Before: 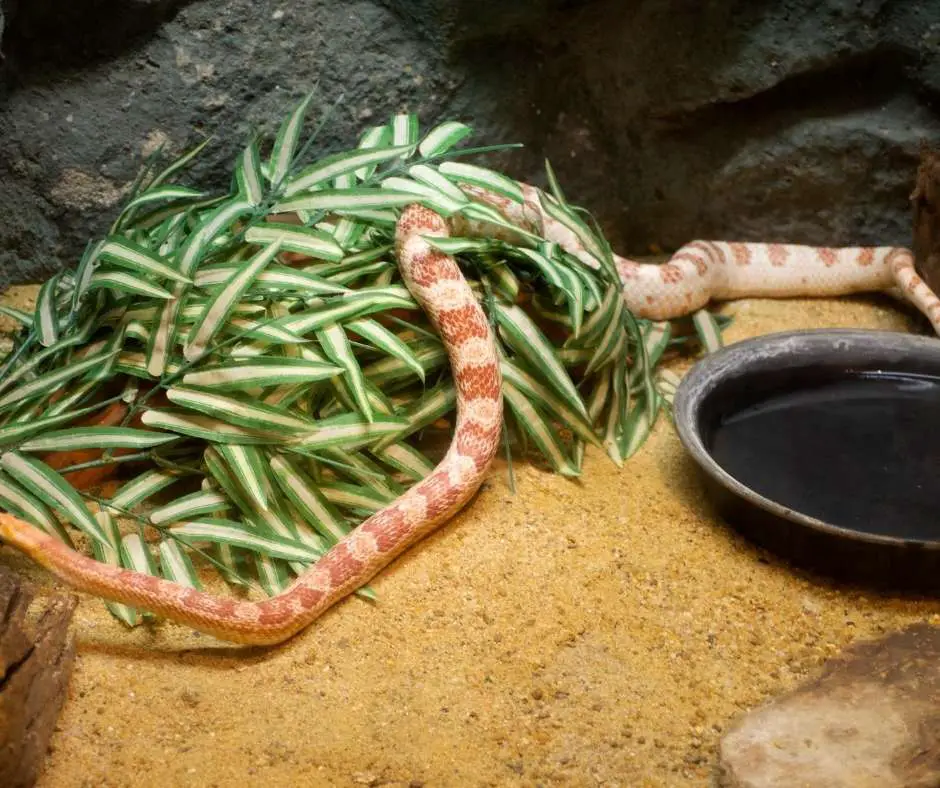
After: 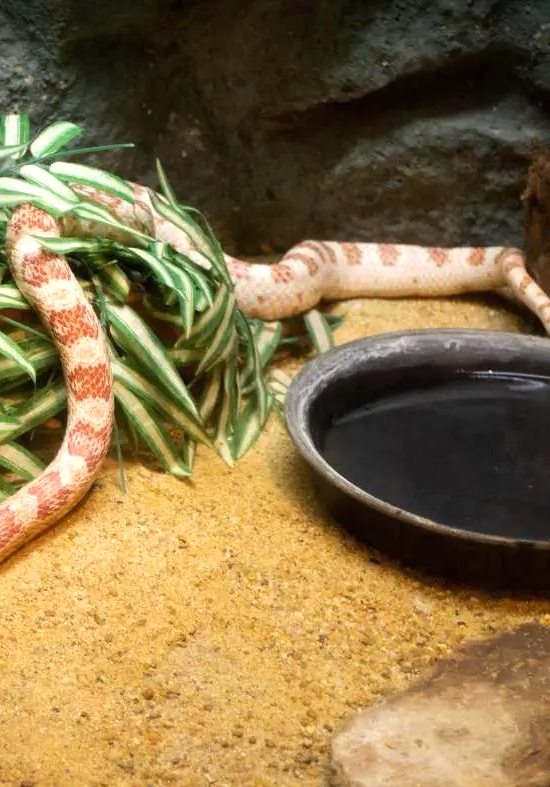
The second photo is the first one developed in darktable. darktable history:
rotate and perspective: automatic cropping off
exposure: black level correction 0, exposure 0.3 EV, compensate highlight preservation false
crop: left 41.402%
